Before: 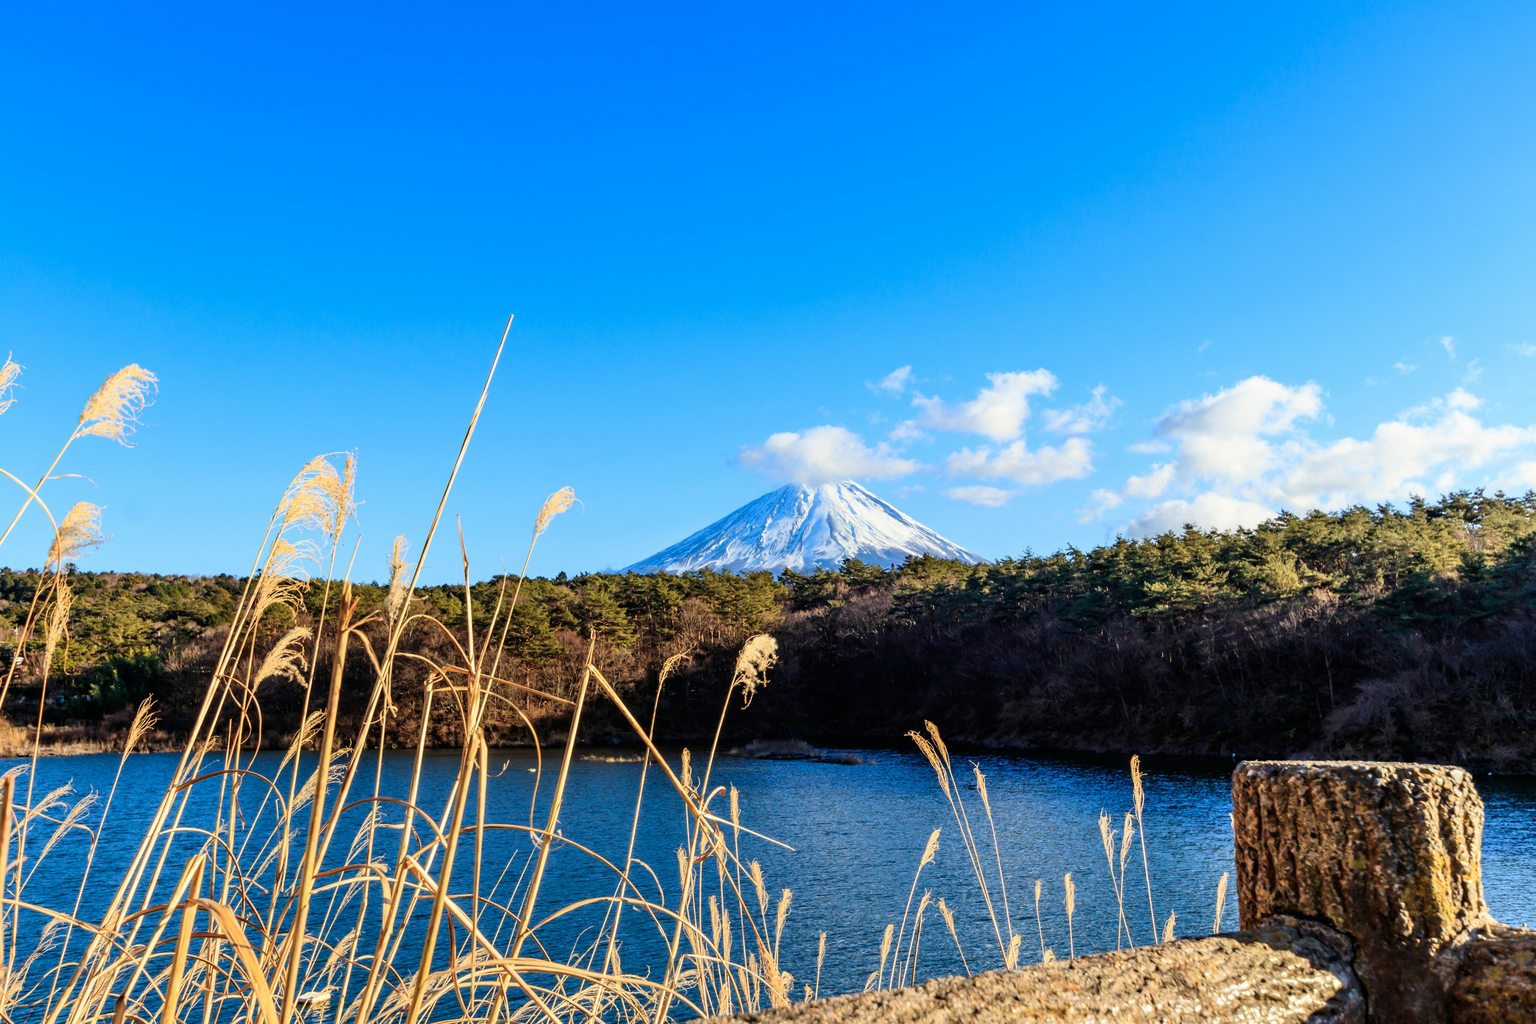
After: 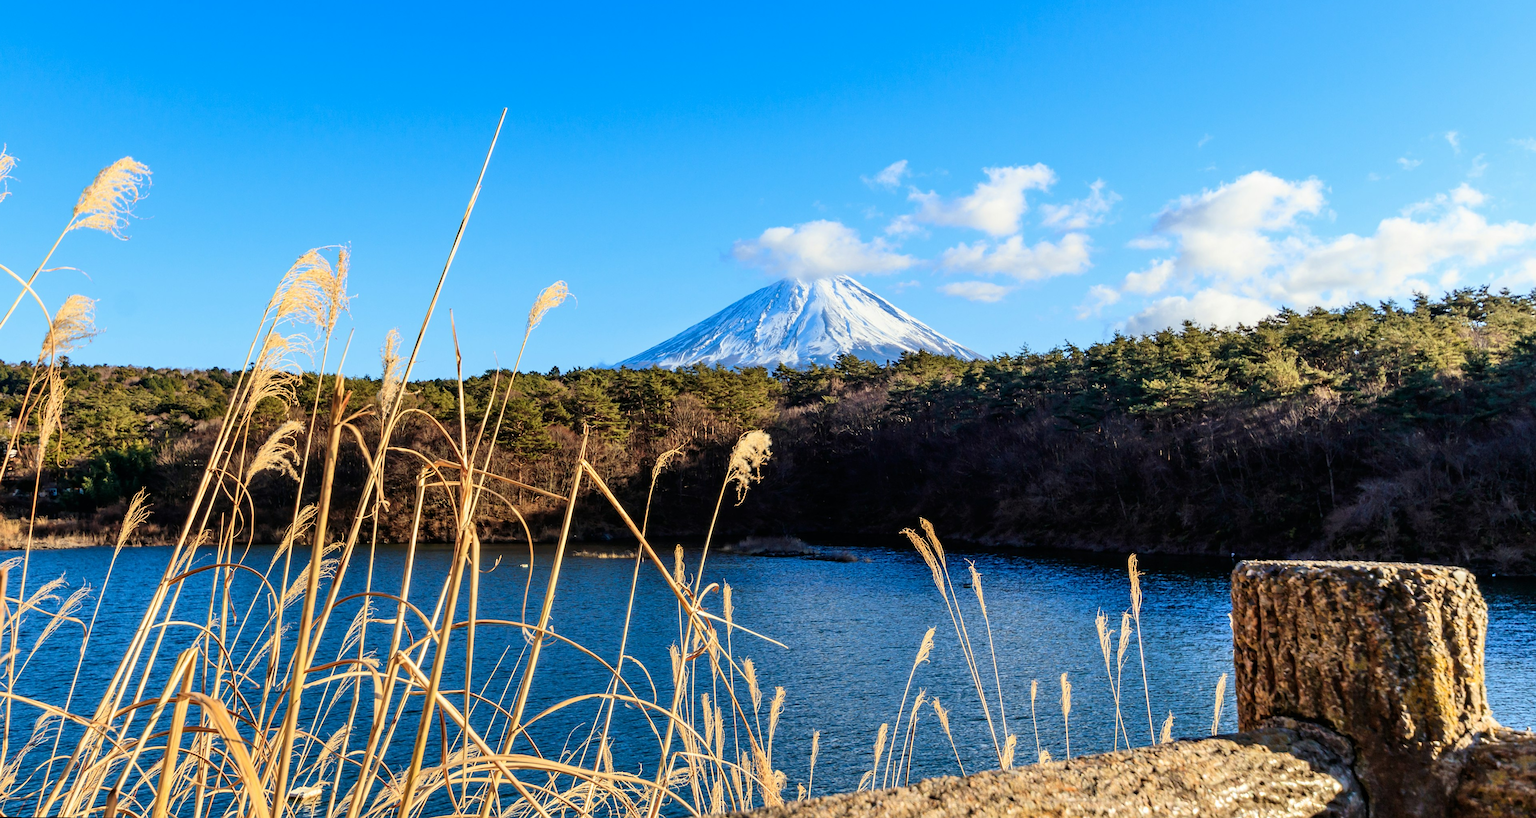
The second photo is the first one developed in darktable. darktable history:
crop and rotate: top 19.998%
sharpen: amount 0.2
white balance: emerald 1
rotate and perspective: rotation 0.192°, lens shift (horizontal) -0.015, crop left 0.005, crop right 0.996, crop top 0.006, crop bottom 0.99
